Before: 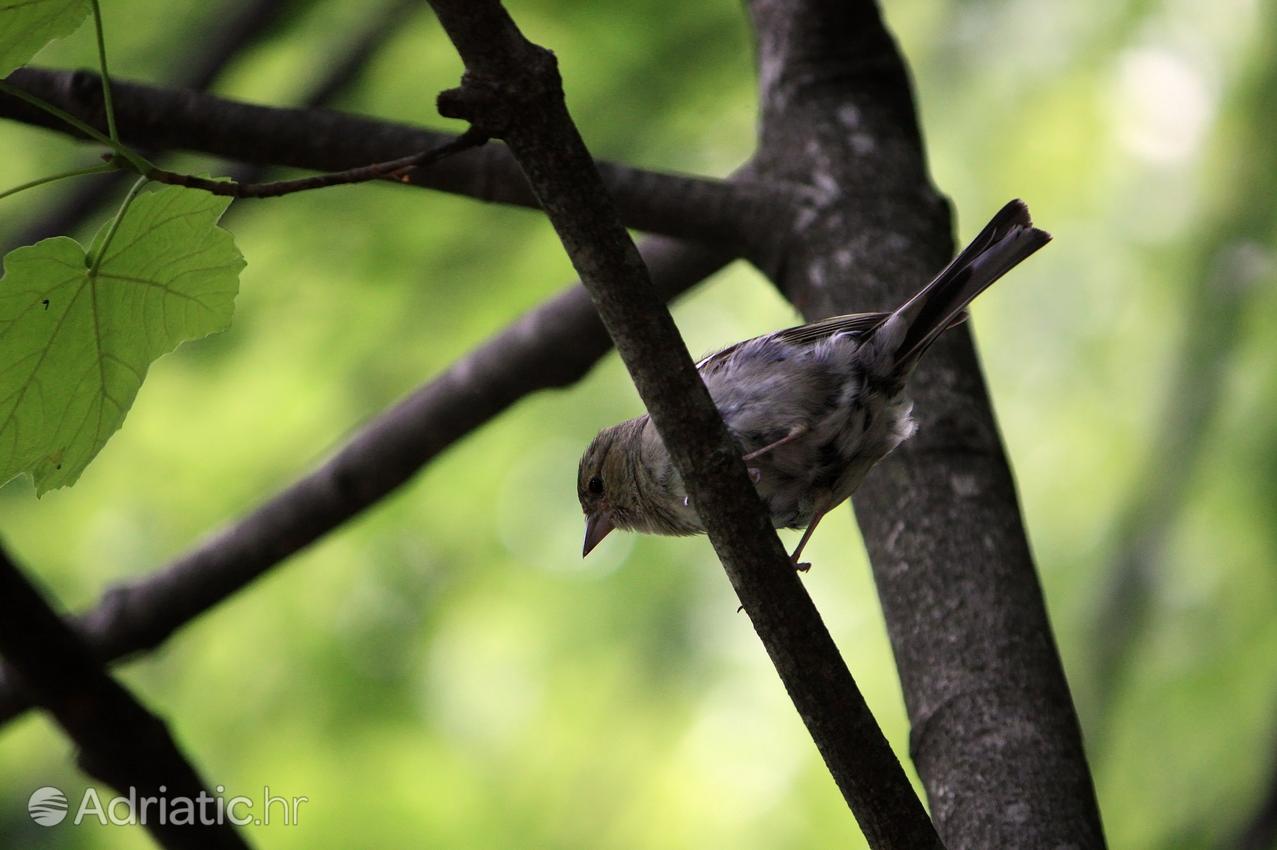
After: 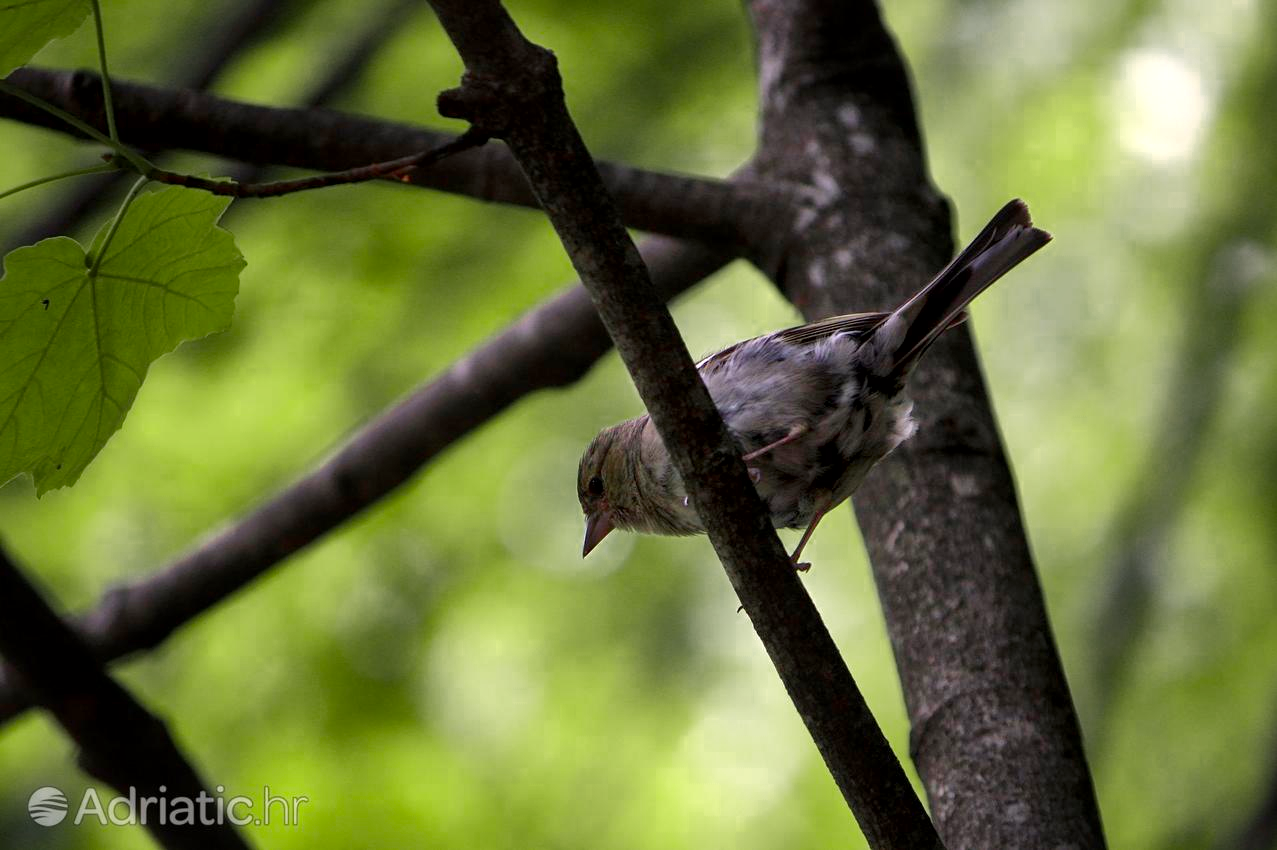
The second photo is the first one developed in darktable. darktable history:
color balance: output saturation 120%
color zones: curves: ch0 [(0, 0.533) (0.126, 0.533) (0.234, 0.533) (0.368, 0.357) (0.5, 0.5) (0.625, 0.5) (0.74, 0.637) (0.875, 0.5)]; ch1 [(0.004, 0.708) (0.129, 0.662) (0.25, 0.5) (0.375, 0.331) (0.496, 0.396) (0.625, 0.649) (0.739, 0.26) (0.875, 0.5) (1, 0.478)]; ch2 [(0, 0.409) (0.132, 0.403) (0.236, 0.558) (0.379, 0.448) (0.5, 0.5) (0.625, 0.5) (0.691, 0.39) (0.875, 0.5)]
local contrast: mode bilateral grid, contrast 20, coarseness 50, detail 150%, midtone range 0.2
